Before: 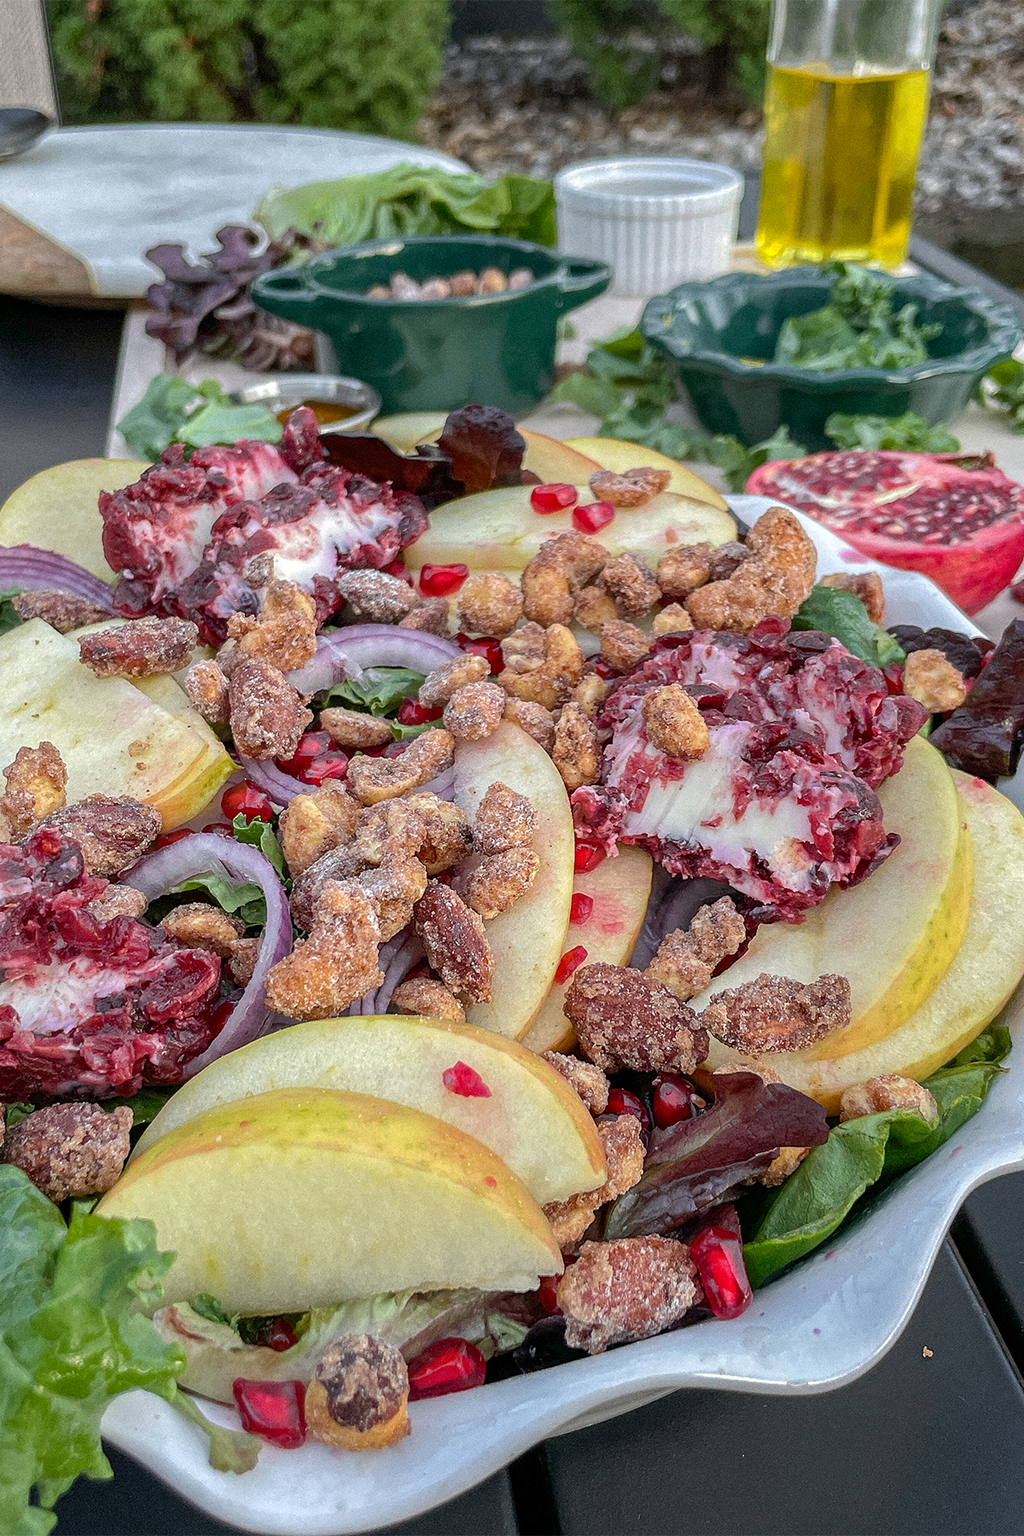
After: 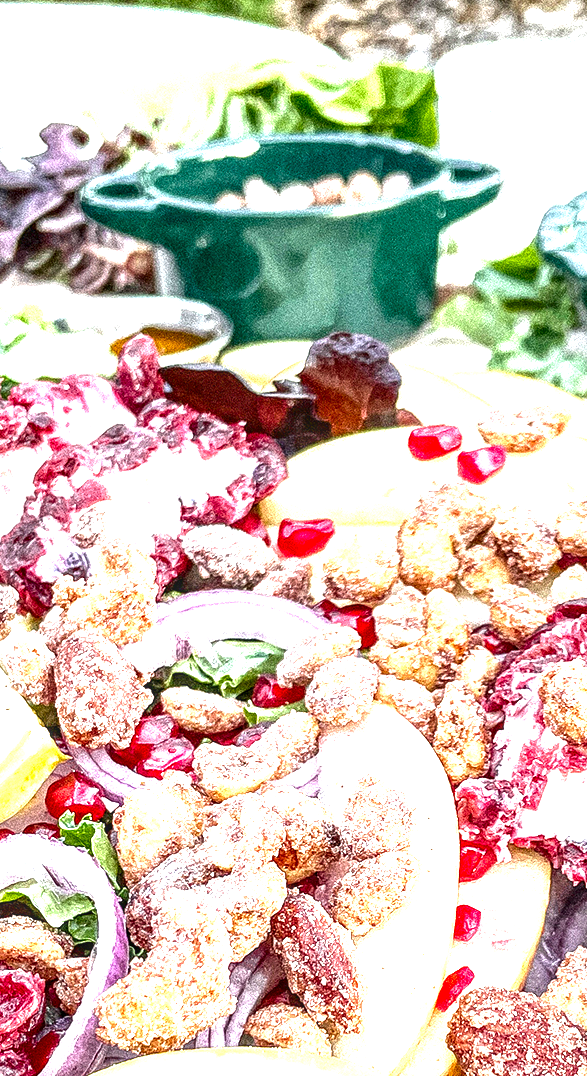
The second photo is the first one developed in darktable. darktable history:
crop: left 17.897%, top 7.92%, right 33.111%, bottom 32.297%
exposure: black level correction 0, exposure 2.104 EV, compensate highlight preservation false
contrast brightness saturation: brightness -0.205, saturation 0.08
local contrast: detail 160%
